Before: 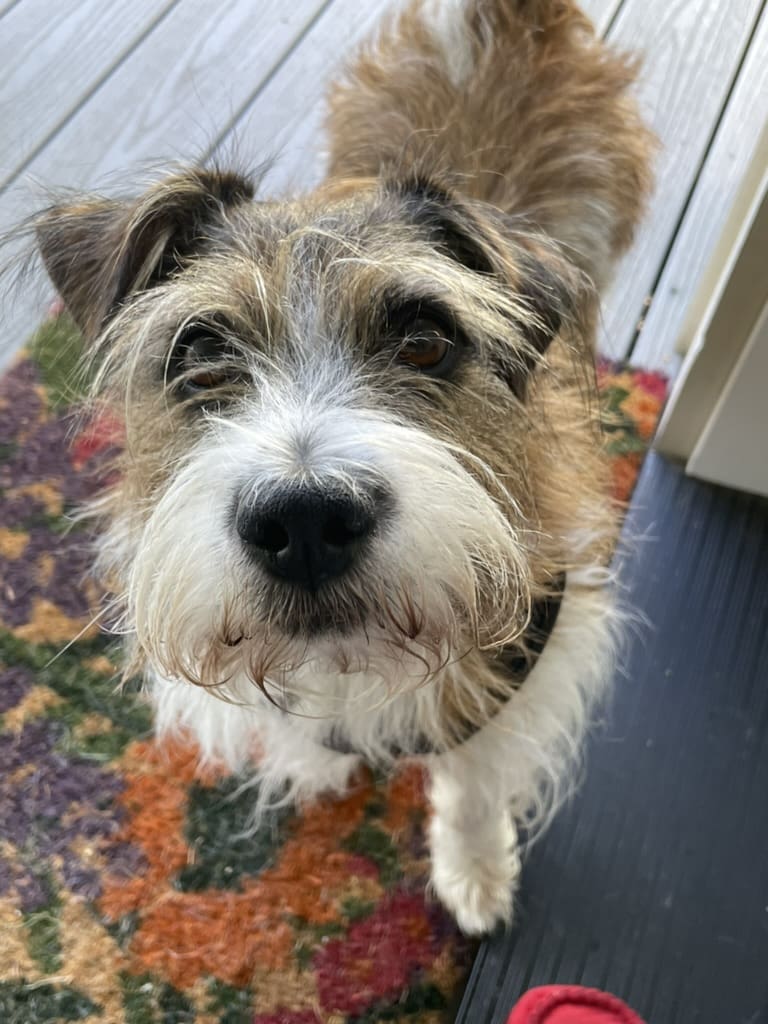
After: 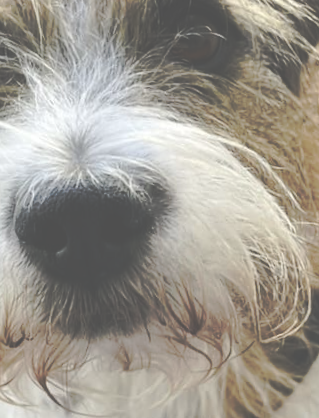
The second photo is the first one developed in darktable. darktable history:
tone curve: curves: ch0 [(0, 0) (0.003, 0.003) (0.011, 0.011) (0.025, 0.024) (0.044, 0.043) (0.069, 0.068) (0.1, 0.097) (0.136, 0.133) (0.177, 0.173) (0.224, 0.219) (0.277, 0.271) (0.335, 0.327) (0.399, 0.39) (0.468, 0.457) (0.543, 0.582) (0.623, 0.655) (0.709, 0.734) (0.801, 0.817) (0.898, 0.906) (1, 1)], preserve colors none
rotate and perspective: rotation -1.77°, lens shift (horizontal) 0.004, automatic cropping off
tone equalizer: on, module defaults
crop: left 30%, top 30%, right 30%, bottom 30%
exposure: black level correction -0.087, compensate highlight preservation false
